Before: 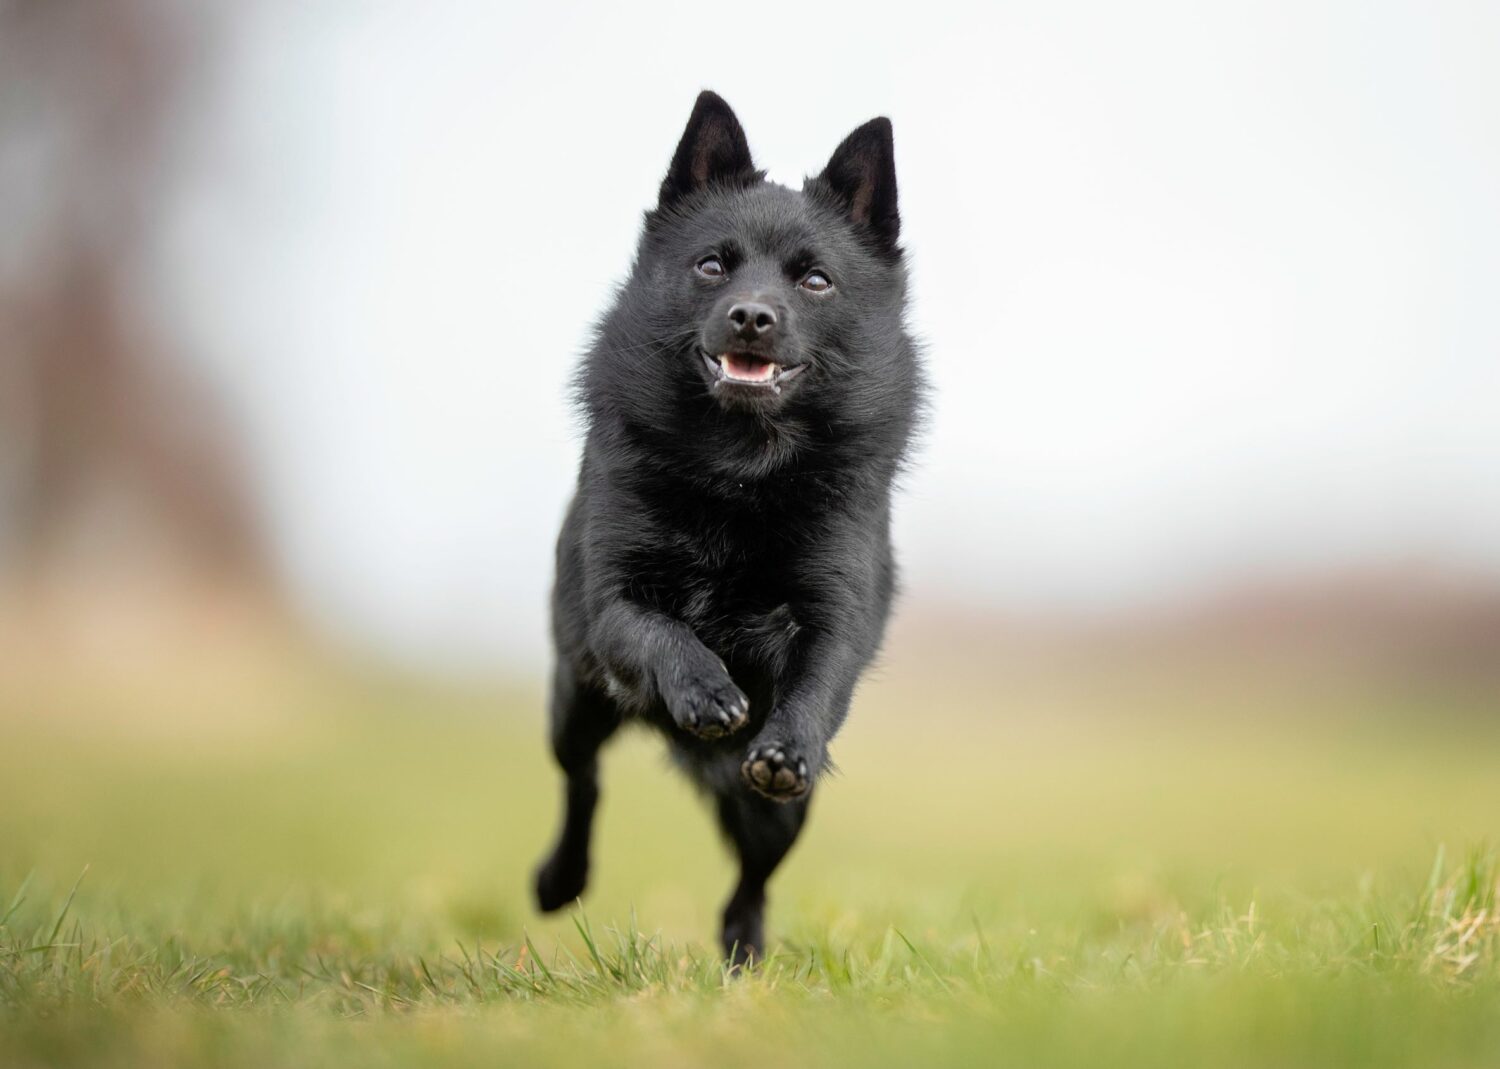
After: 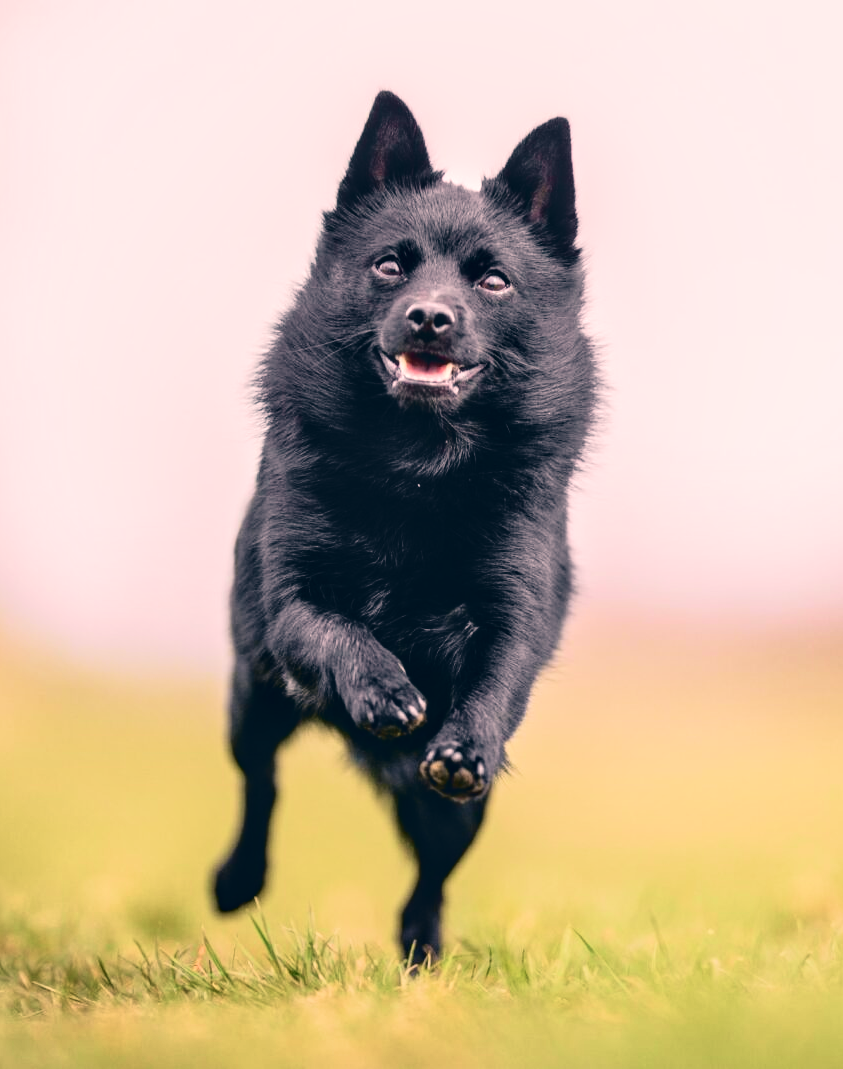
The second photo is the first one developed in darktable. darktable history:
tone curve: curves: ch0 [(0, 0.014) (0.17, 0.099) (0.398, 0.423) (0.725, 0.828) (0.872, 0.918) (1, 0.981)]; ch1 [(0, 0) (0.402, 0.36) (0.489, 0.491) (0.5, 0.503) (0.515, 0.52) (0.545, 0.572) (0.615, 0.662) (0.701, 0.725) (1, 1)]; ch2 [(0, 0) (0.42, 0.458) (0.485, 0.499) (0.503, 0.503) (0.531, 0.542) (0.561, 0.594) (0.644, 0.694) (0.717, 0.753) (1, 0.991)], color space Lab, independent channels
local contrast: detail 130%
color correction: highlights a* 14.46, highlights b* 5.85, shadows a* -5.53, shadows b* -15.24, saturation 0.85
velvia: on, module defaults
crop: left 21.496%, right 22.254%
